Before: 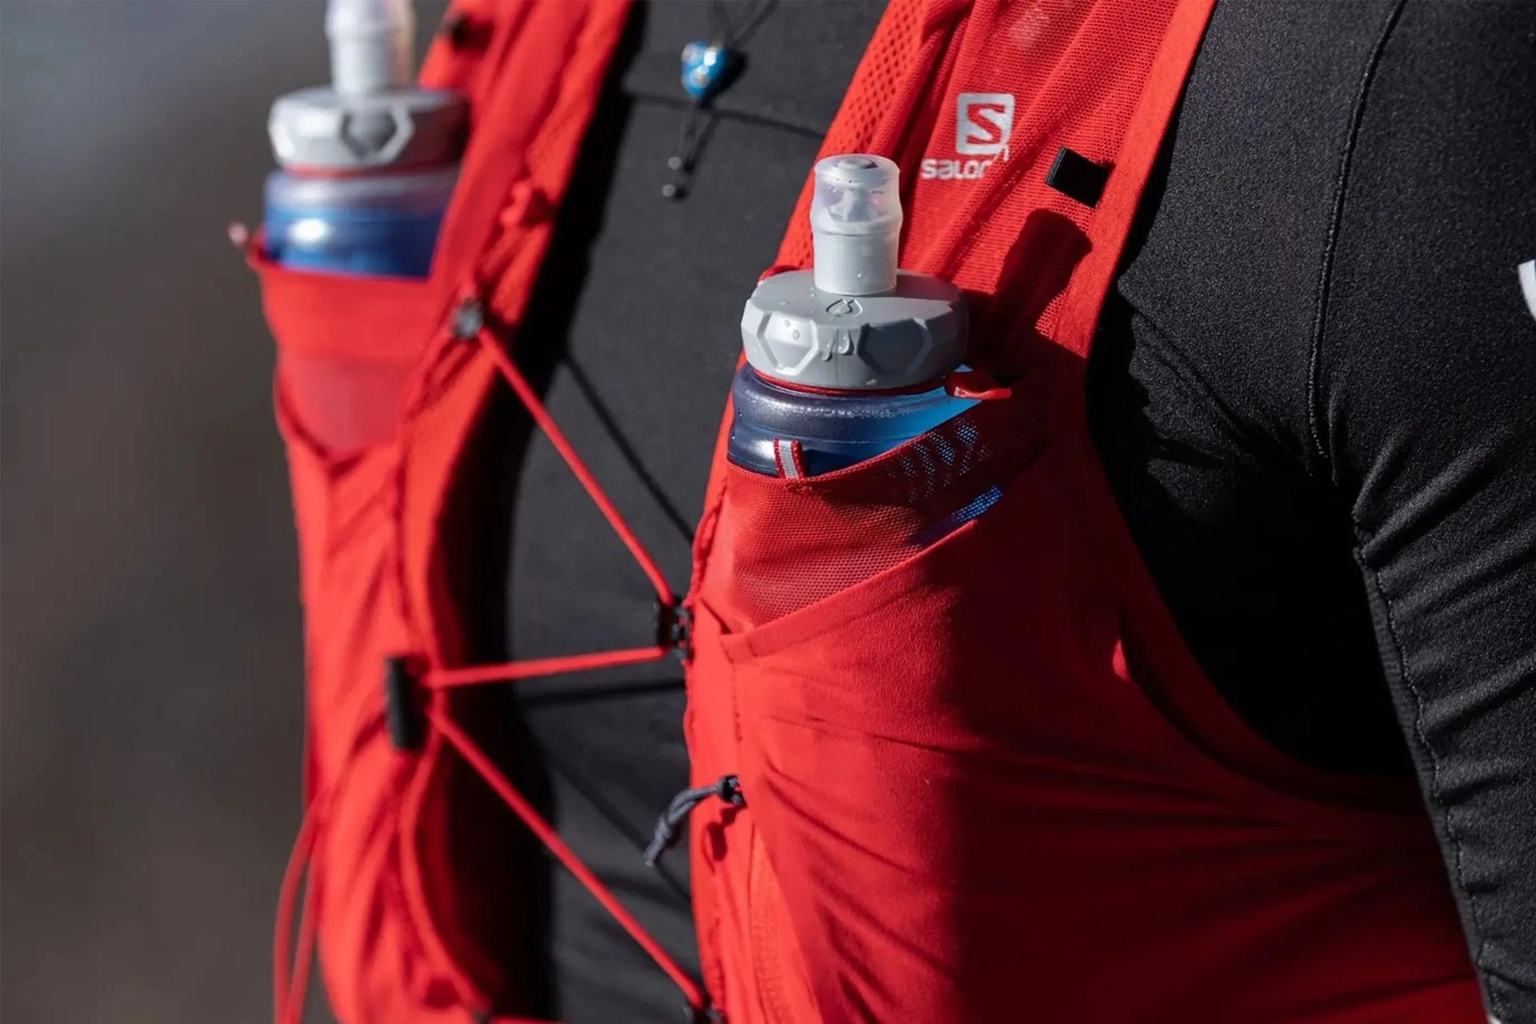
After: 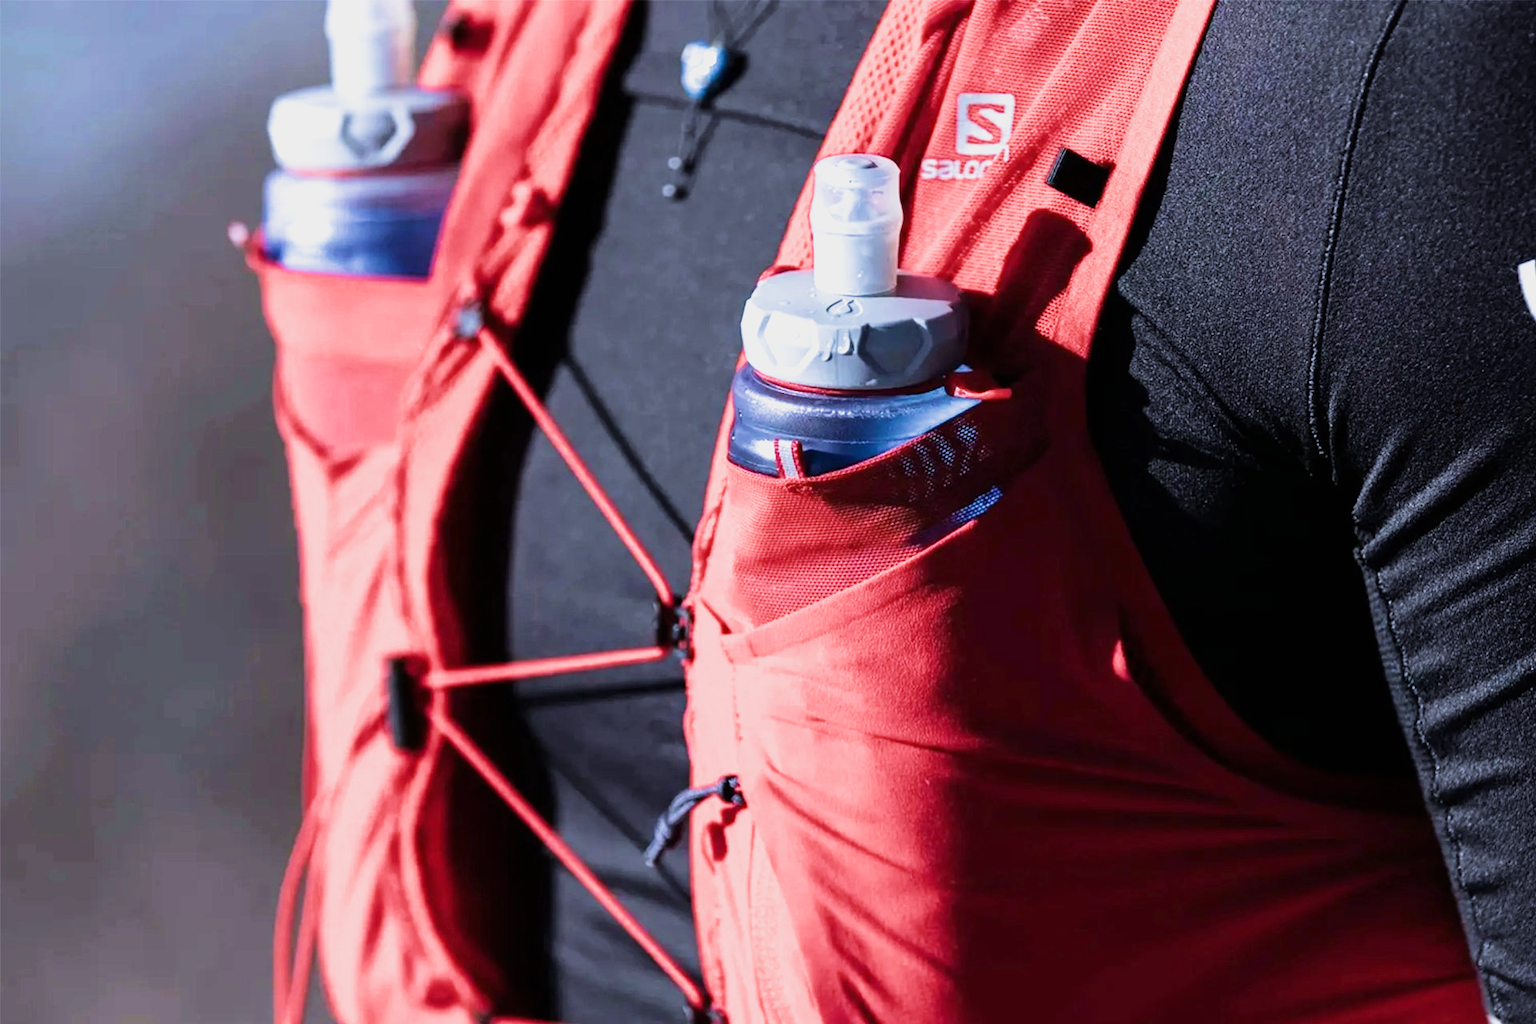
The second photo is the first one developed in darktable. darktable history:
exposure: black level correction 0, exposure 1.1 EV, compensate highlight preservation false
velvia: on, module defaults
filmic rgb: black relative exposure -13 EV, threshold 3 EV, target white luminance 85%, hardness 6.3, latitude 42.11%, contrast 0.858, shadows ↔ highlights balance 8.63%, color science v4 (2020), enable highlight reconstruction true
white balance: red 0.926, green 1.003, blue 1.133
tone equalizer: -8 EV -0.75 EV, -7 EV -0.7 EV, -6 EV -0.6 EV, -5 EV -0.4 EV, -3 EV 0.4 EV, -2 EV 0.6 EV, -1 EV 0.7 EV, +0 EV 0.75 EV, edges refinement/feathering 500, mask exposure compensation -1.57 EV, preserve details no
